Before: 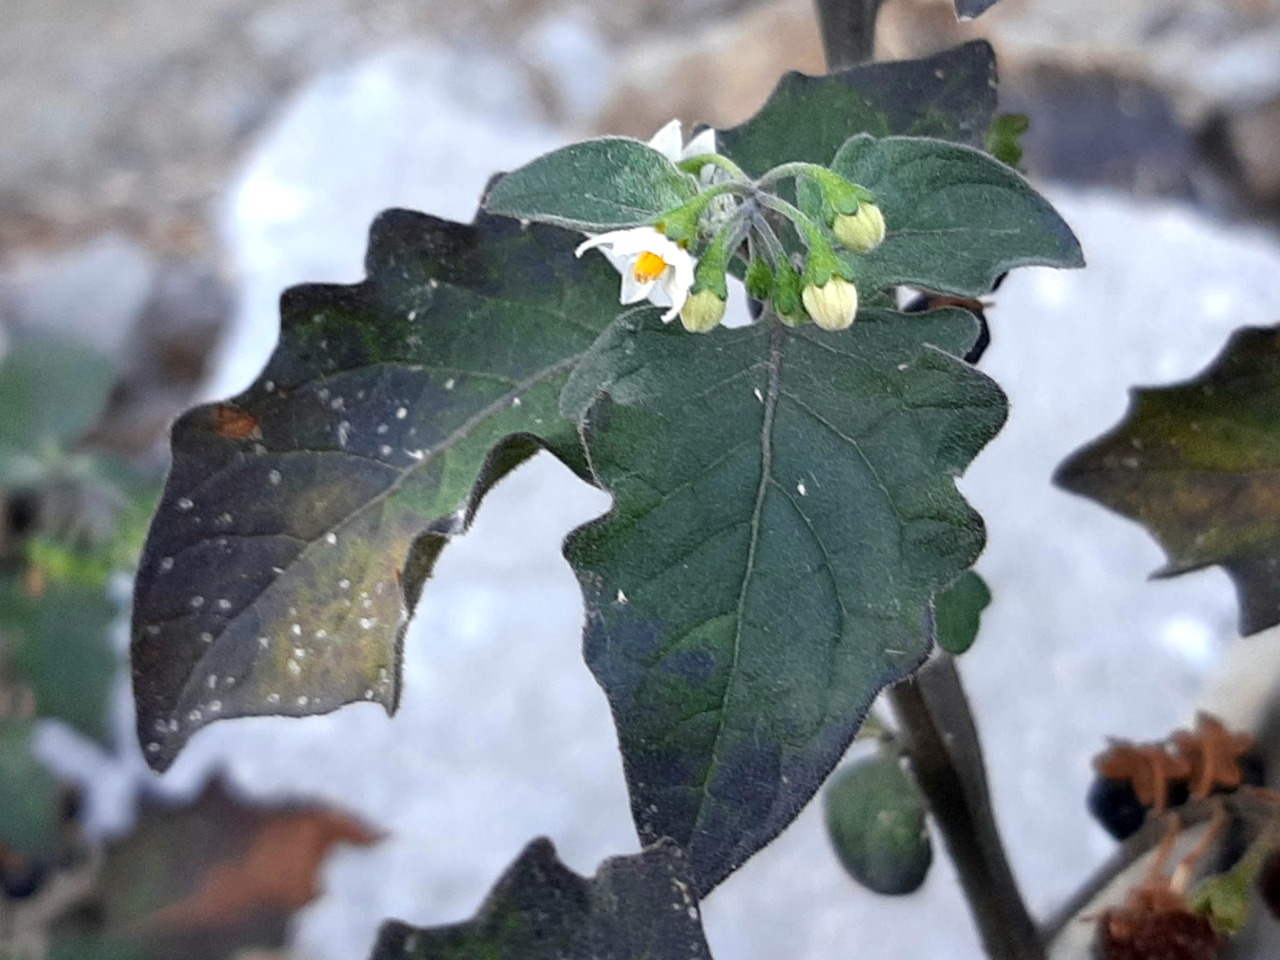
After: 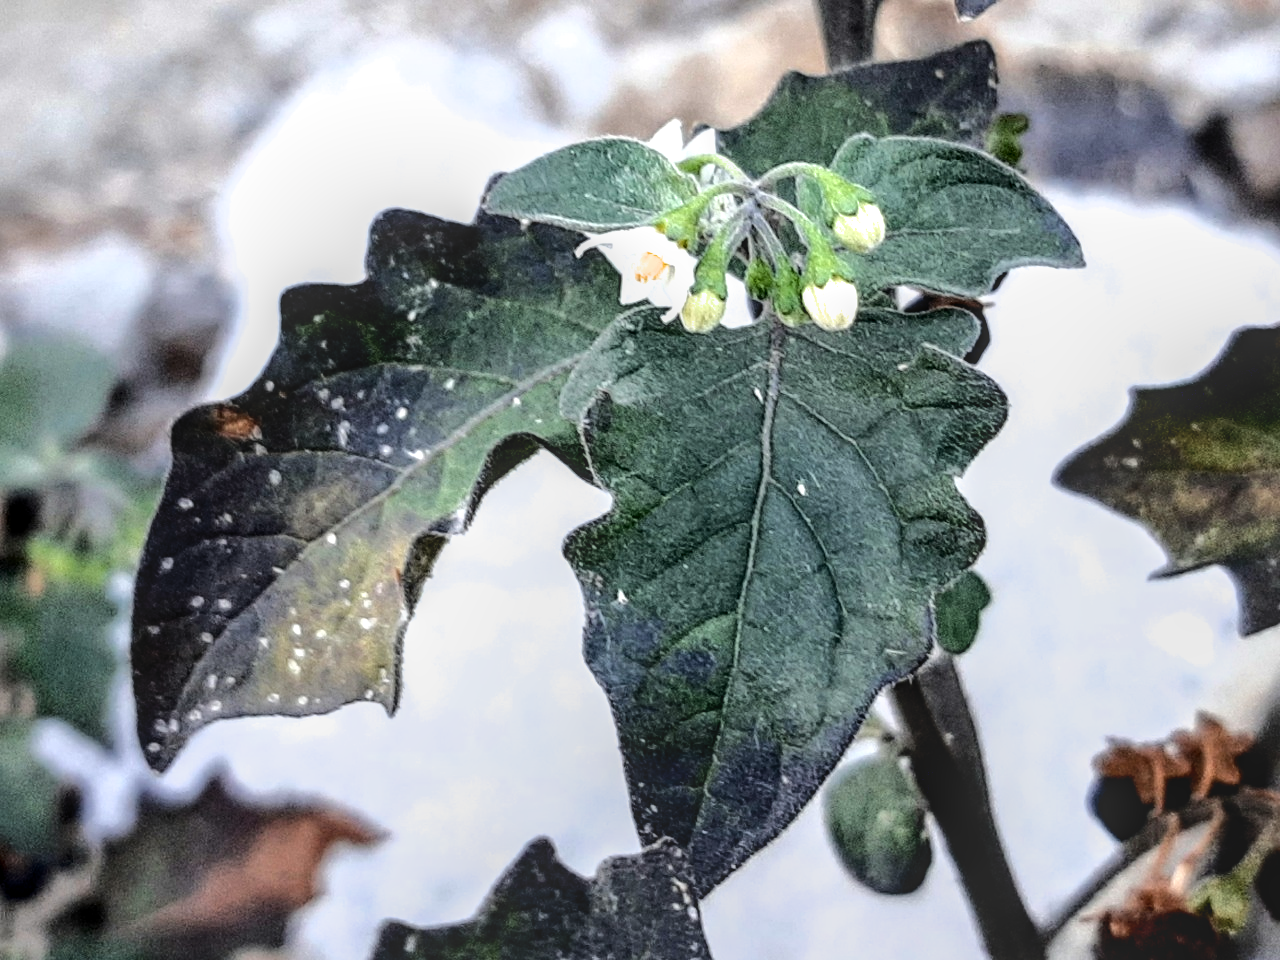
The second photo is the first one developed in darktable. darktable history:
tone curve: curves: ch0 [(0, 0) (0.003, 0.002) (0.011, 0.008) (0.025, 0.016) (0.044, 0.026) (0.069, 0.04) (0.1, 0.061) (0.136, 0.104) (0.177, 0.15) (0.224, 0.22) (0.277, 0.307) (0.335, 0.399) (0.399, 0.492) (0.468, 0.575) (0.543, 0.638) (0.623, 0.701) (0.709, 0.778) (0.801, 0.85) (0.898, 0.934) (1, 1)], color space Lab, independent channels, preserve colors none
filmic rgb: black relative exposure -8.2 EV, white relative exposure 2.2 EV, threshold 5.94 EV, target white luminance 99.894%, hardness 7.05, latitude 74.37%, contrast 1.319, highlights saturation mix -2.89%, shadows ↔ highlights balance 30.68%, color science v6 (2022), enable highlight reconstruction true
local contrast: highlights 3%, shadows 4%, detail 133%
exposure: black level correction 0.007, exposure 0.158 EV, compensate exposure bias true, compensate highlight preservation false
